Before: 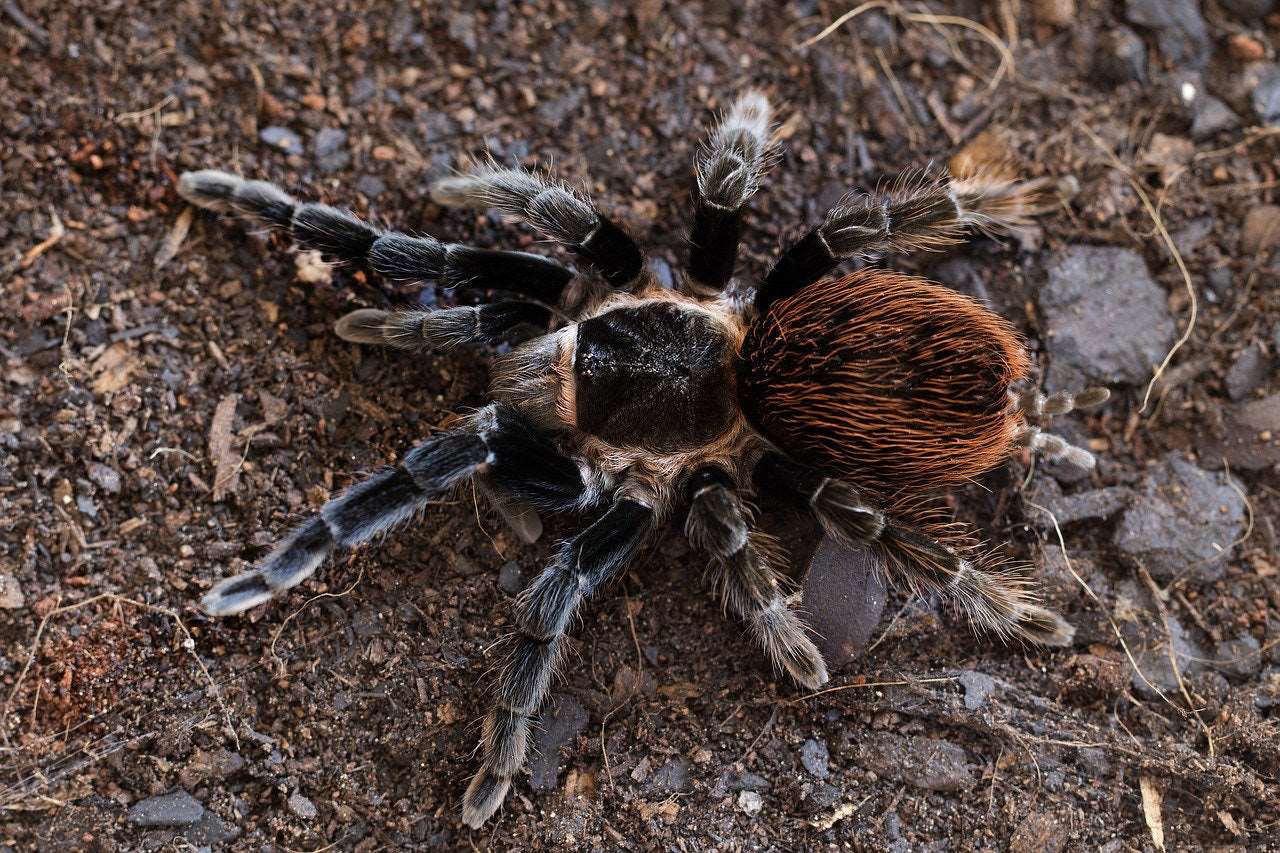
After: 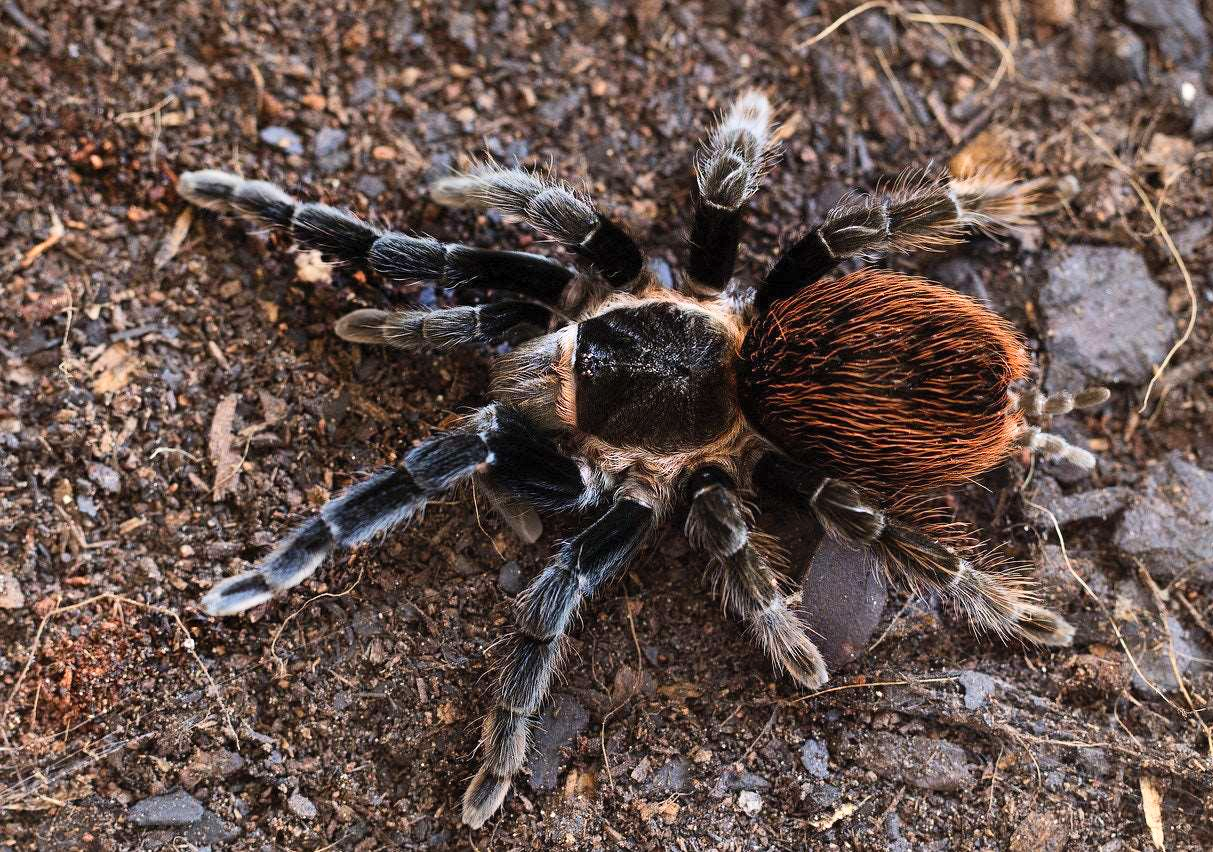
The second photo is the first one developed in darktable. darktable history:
contrast brightness saturation: contrast 0.2, brightness 0.16, saturation 0.22
crop and rotate: right 5.167%
